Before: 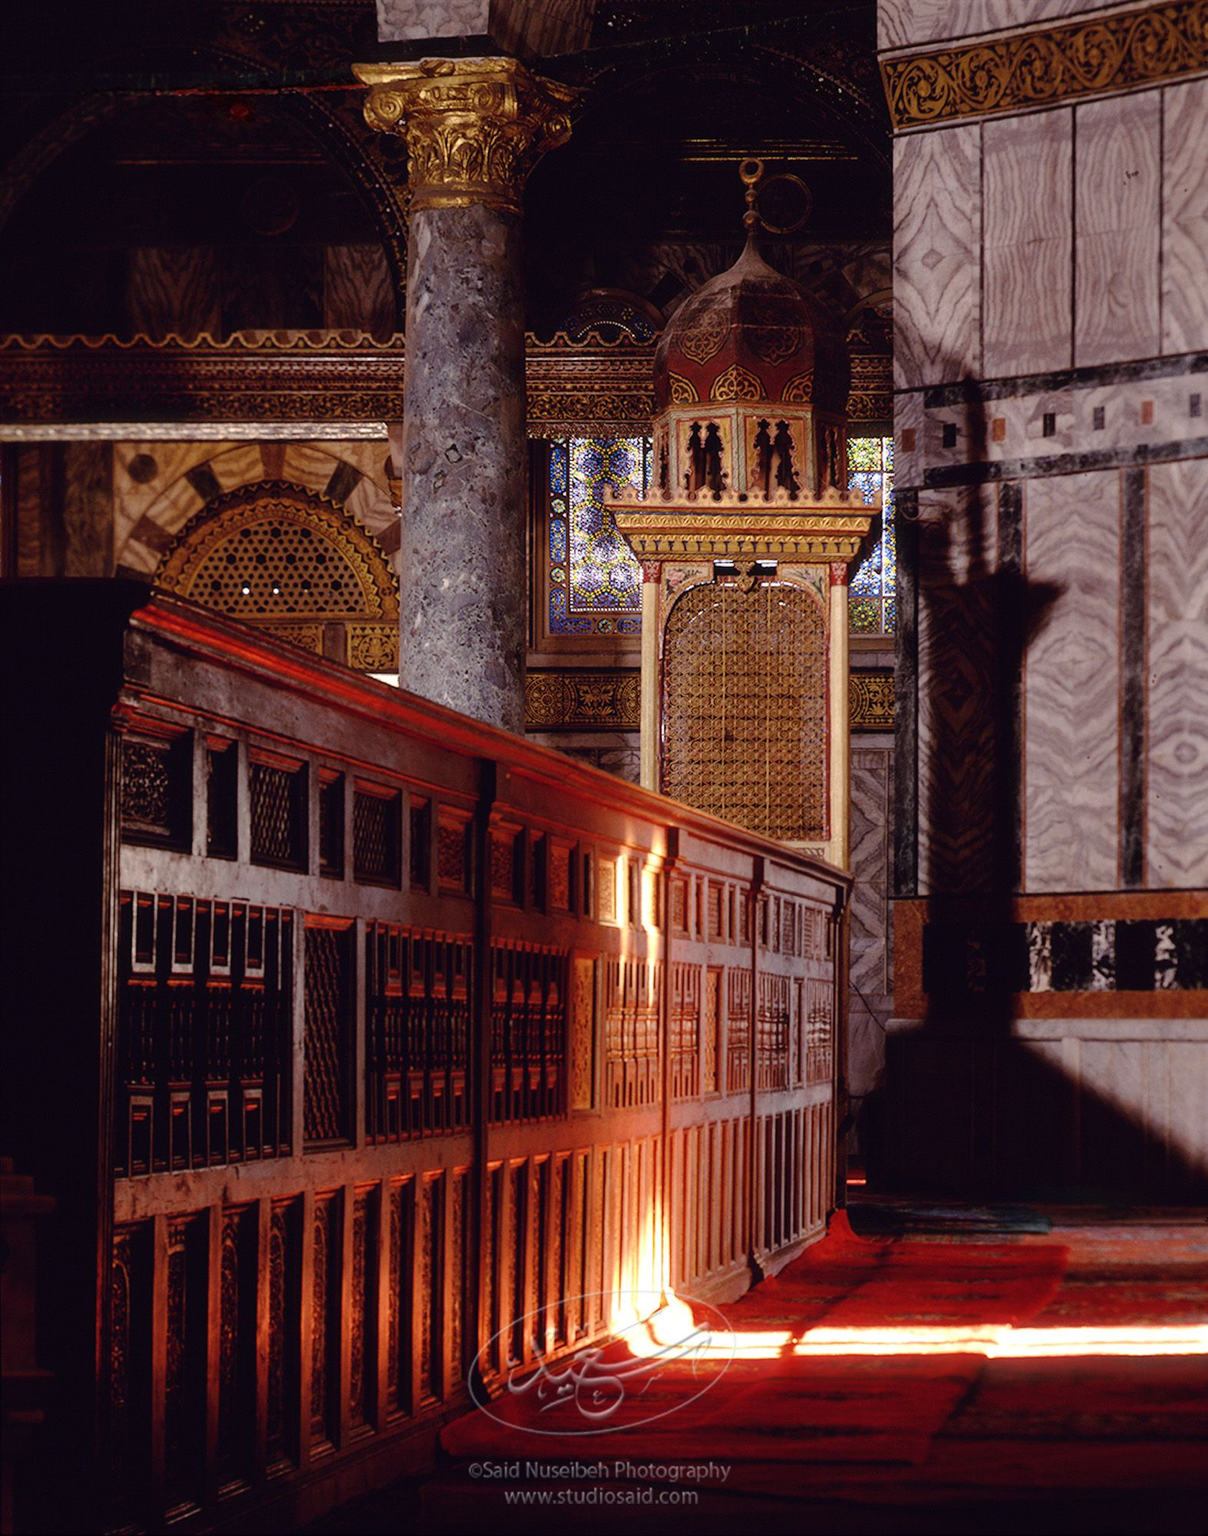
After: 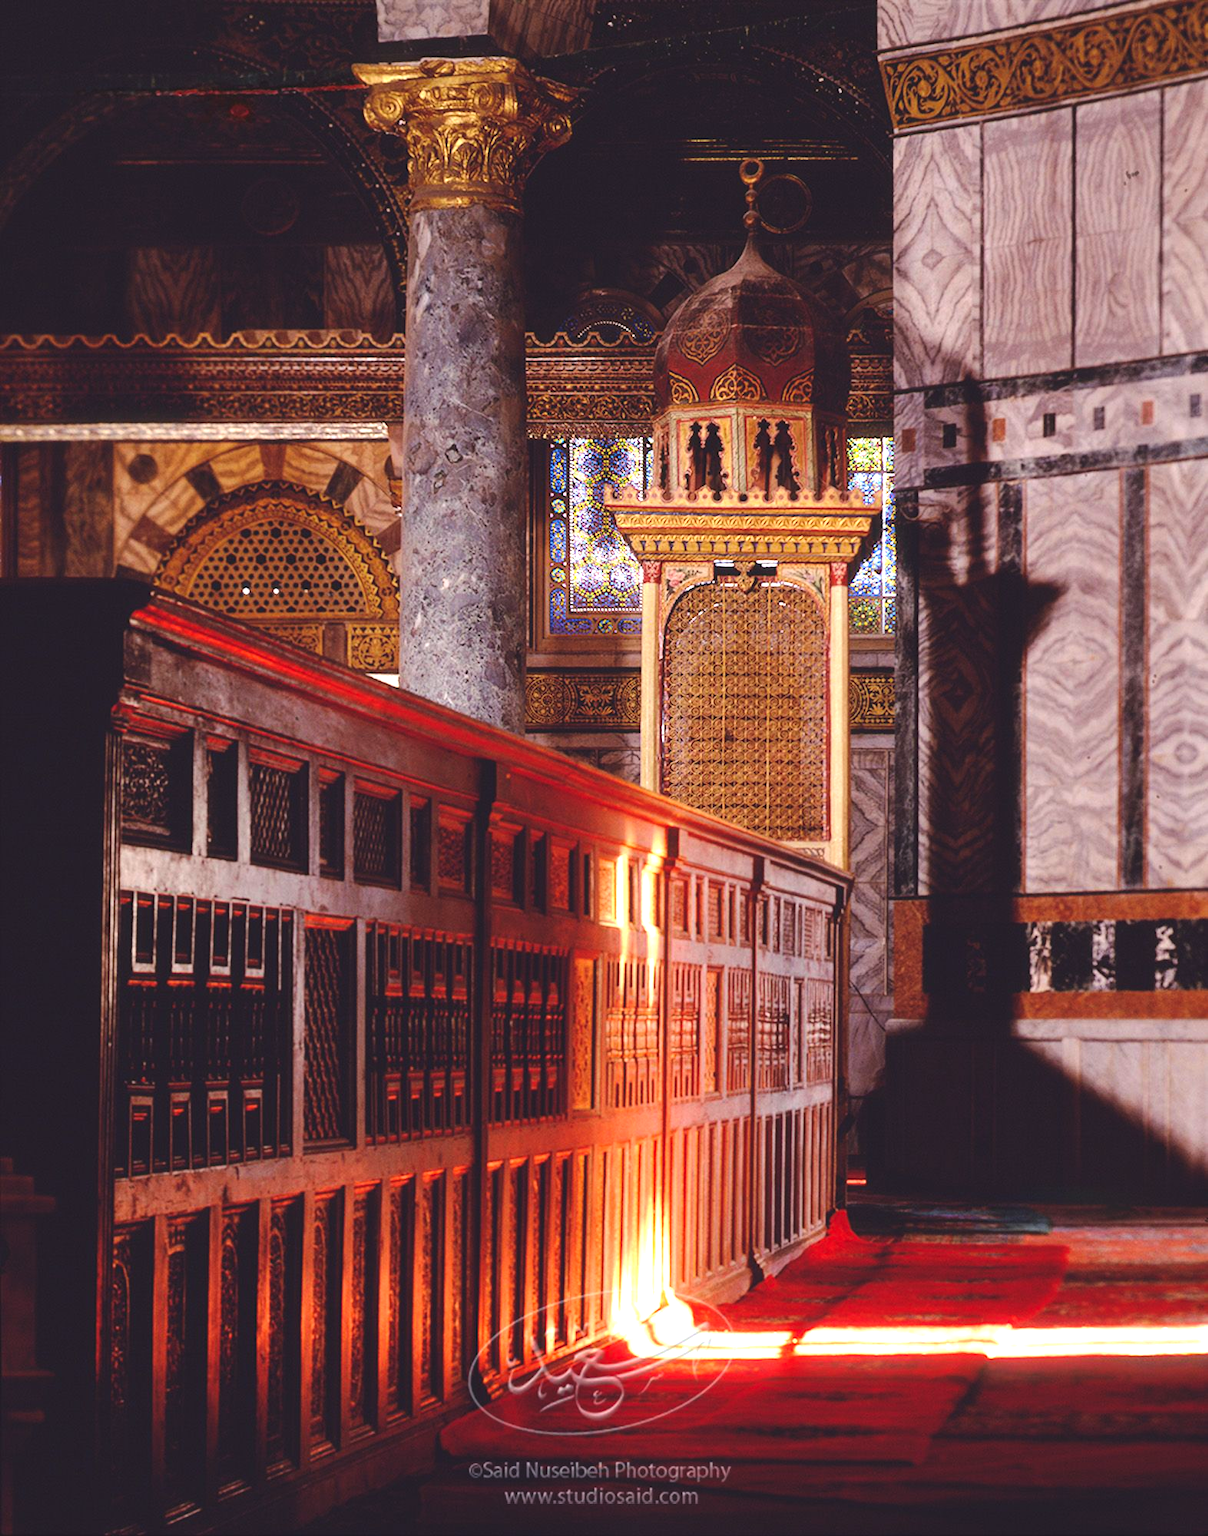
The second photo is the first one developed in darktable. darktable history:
white balance: emerald 1
contrast brightness saturation: contrast 0.07, brightness 0.08, saturation 0.18
exposure: black level correction -0.005, exposure 0.622 EV, compensate highlight preservation false
